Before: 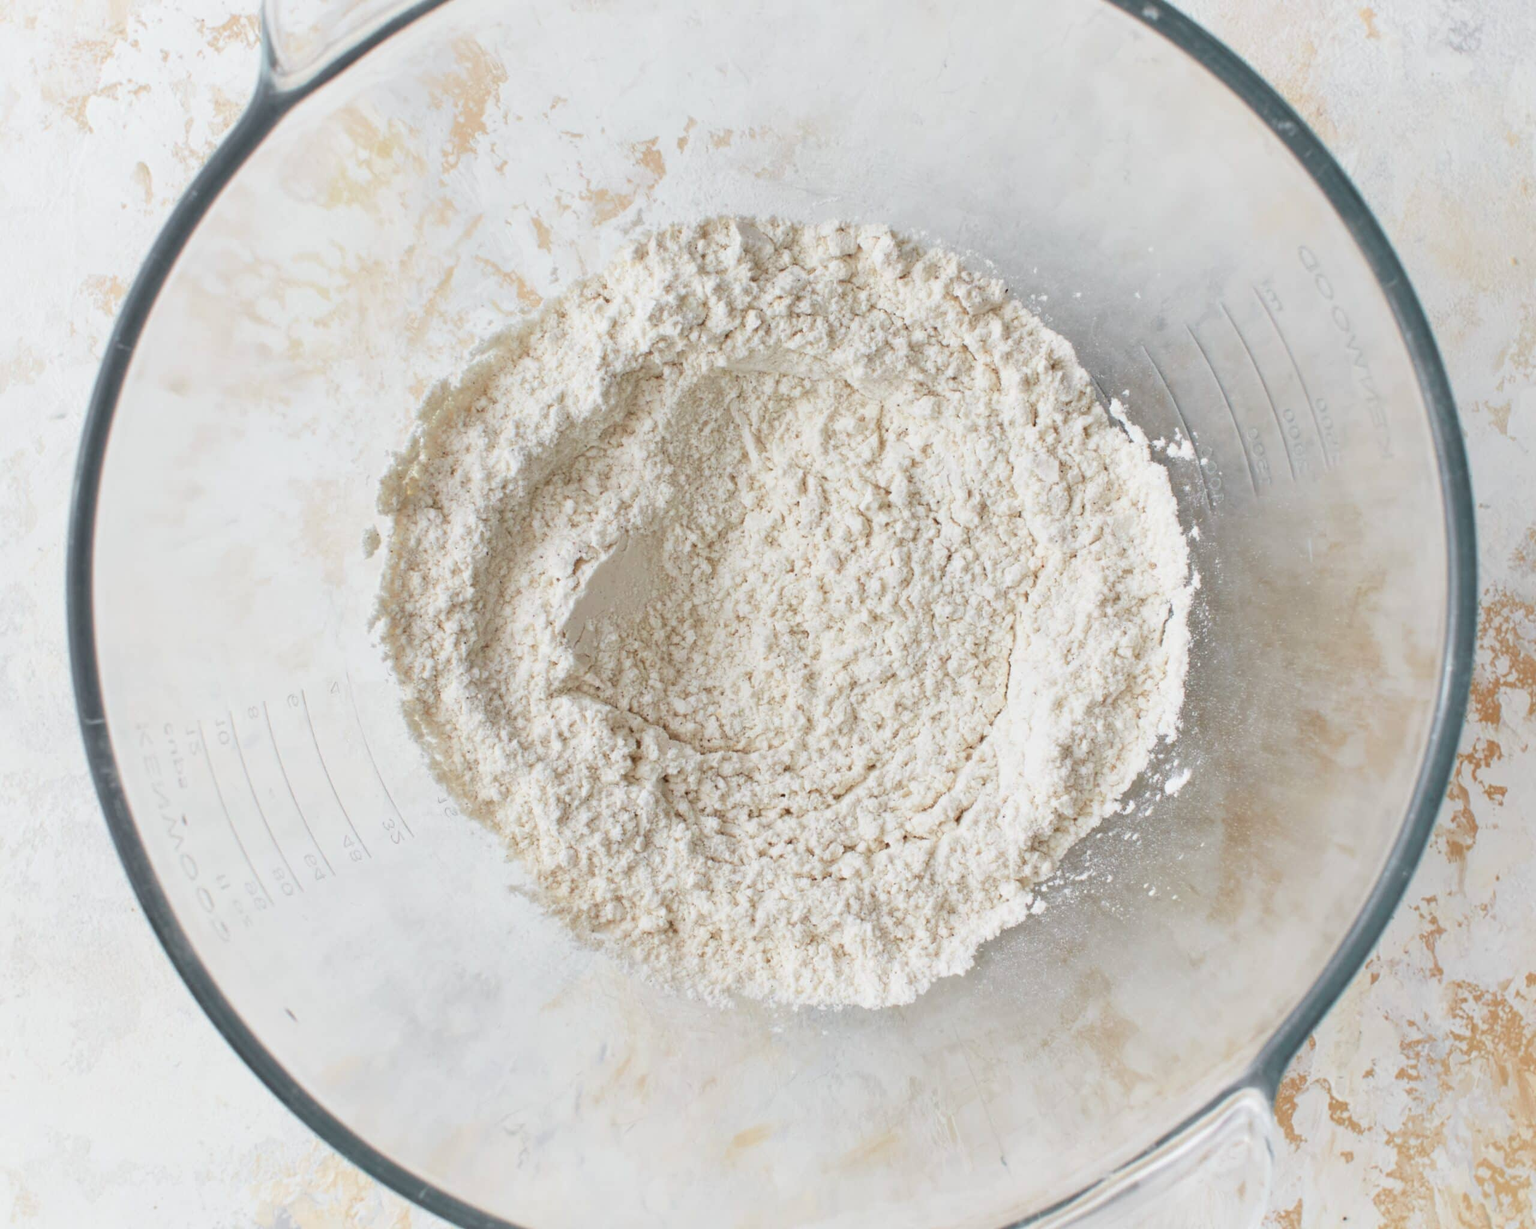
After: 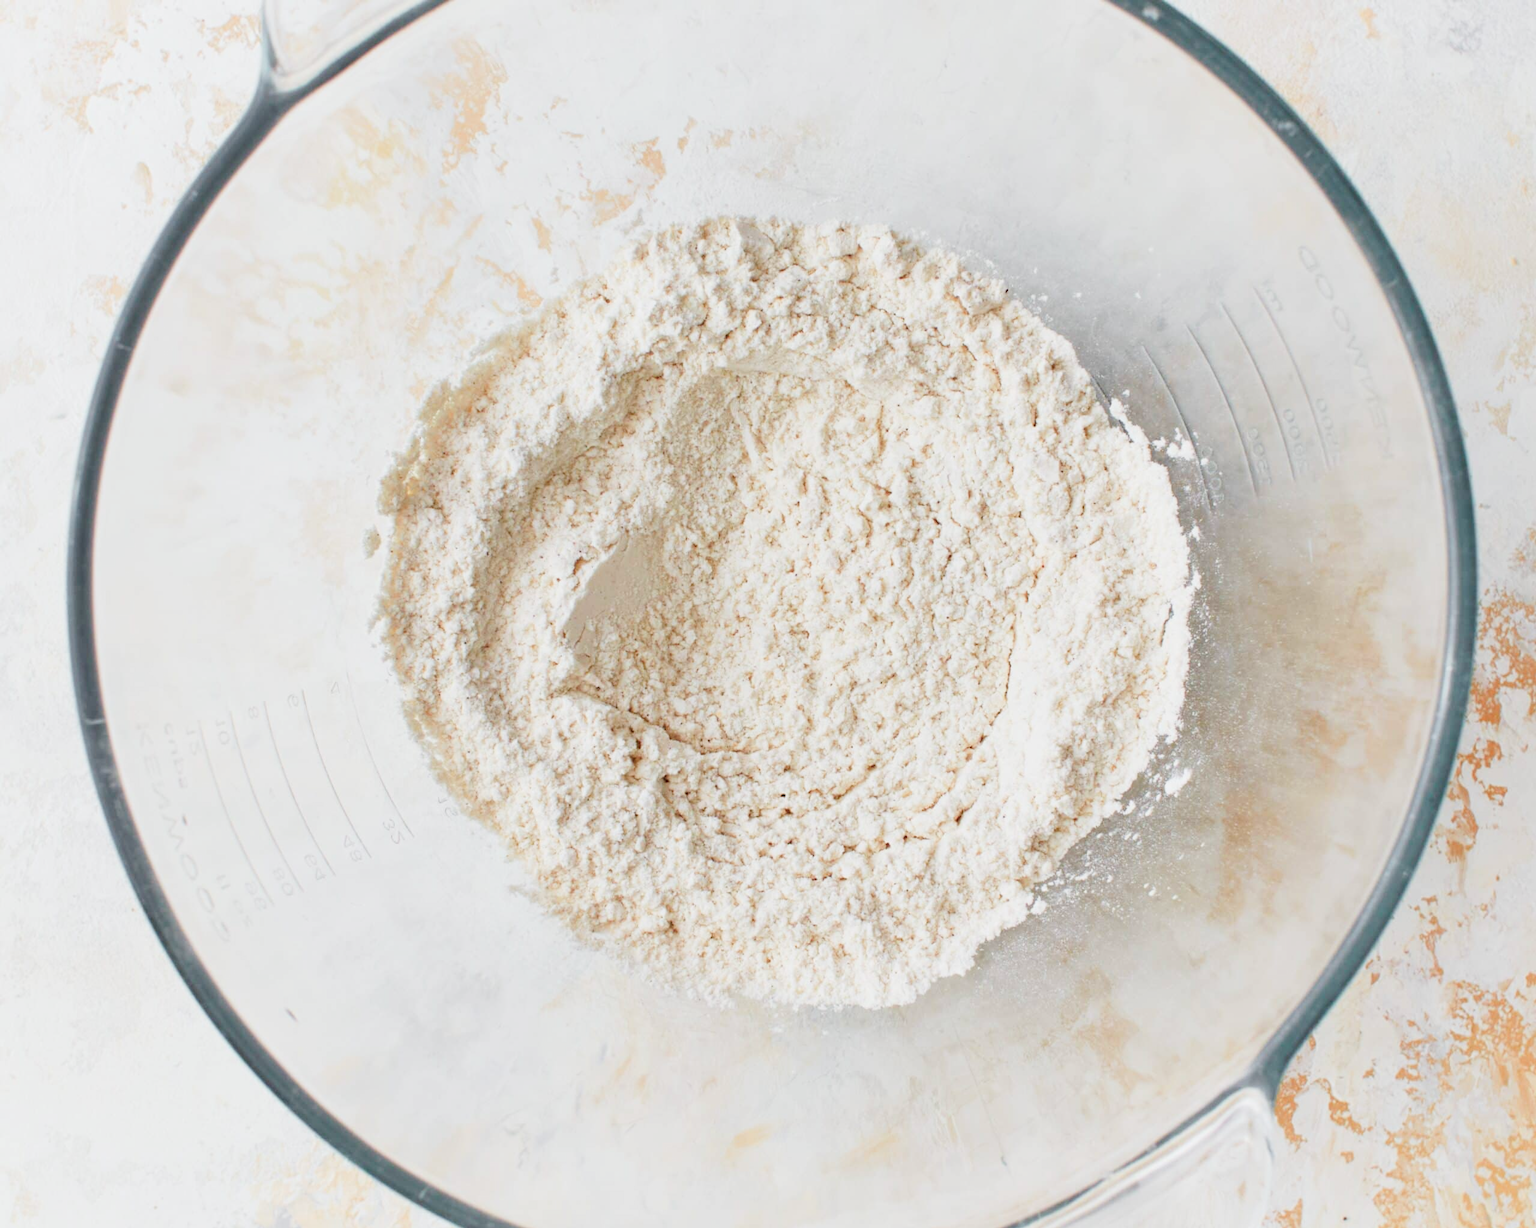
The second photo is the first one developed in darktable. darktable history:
color zones: curves: ch1 [(0.24, 0.629) (0.75, 0.5)]; ch2 [(0.255, 0.454) (0.745, 0.491)]
tone curve: curves: ch0 [(0, 0) (0.071, 0.047) (0.266, 0.26) (0.491, 0.552) (0.753, 0.818) (1, 0.983)]; ch1 [(0, 0) (0.346, 0.307) (0.408, 0.369) (0.463, 0.443) (0.482, 0.493) (0.502, 0.5) (0.517, 0.518) (0.55, 0.573) (0.597, 0.641) (0.651, 0.709) (1, 1)]; ch2 [(0, 0) (0.346, 0.34) (0.434, 0.46) (0.485, 0.494) (0.5, 0.494) (0.517, 0.506) (0.535, 0.545) (0.583, 0.634) (0.625, 0.686) (1, 1)], preserve colors none
